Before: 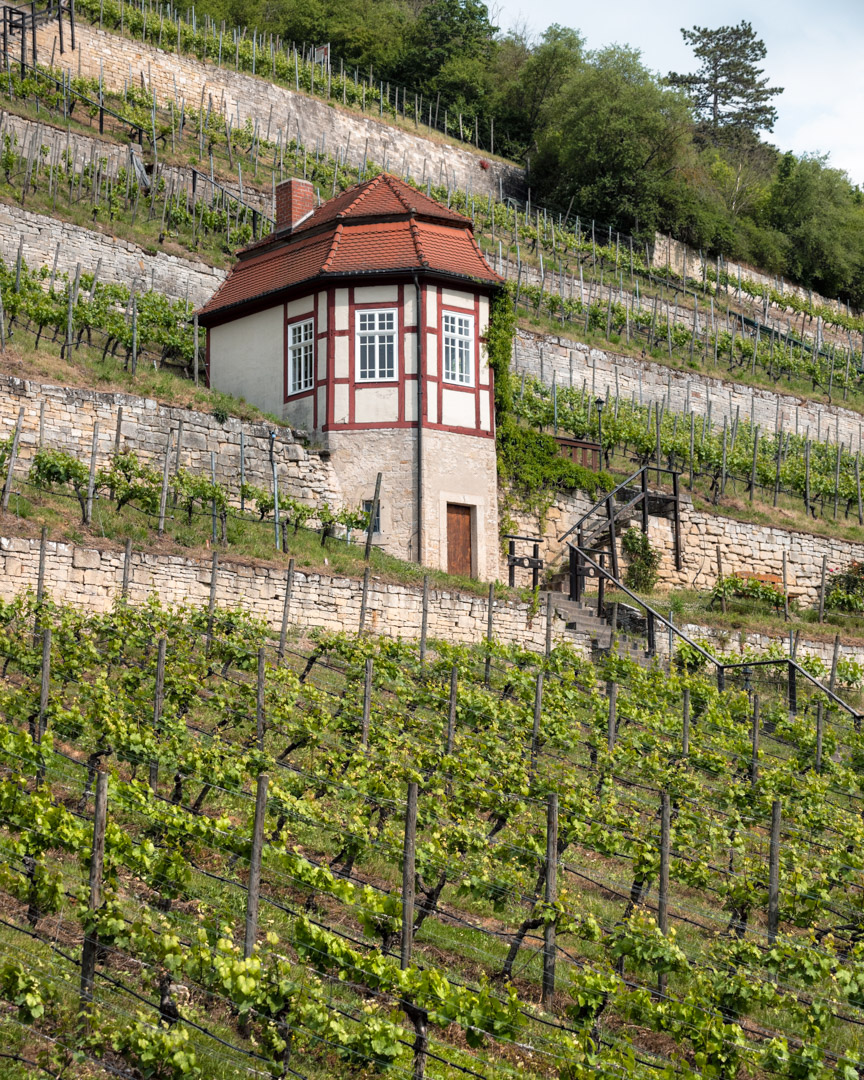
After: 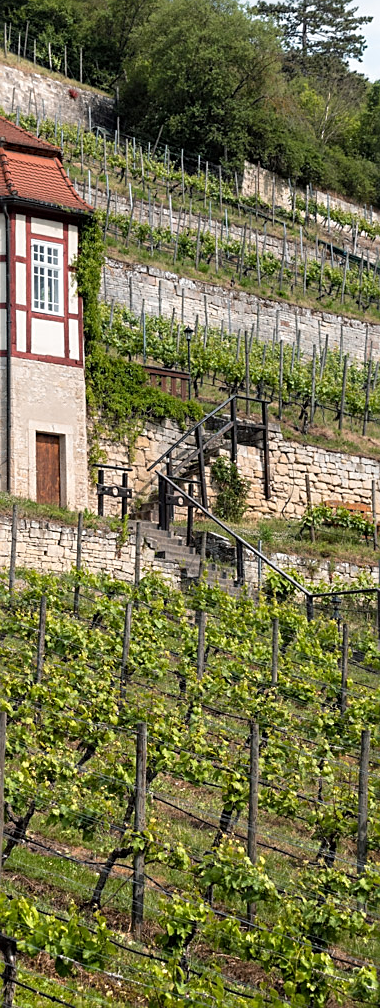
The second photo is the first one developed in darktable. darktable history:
sharpen: on, module defaults
crop: left 47.628%, top 6.643%, right 7.874%
